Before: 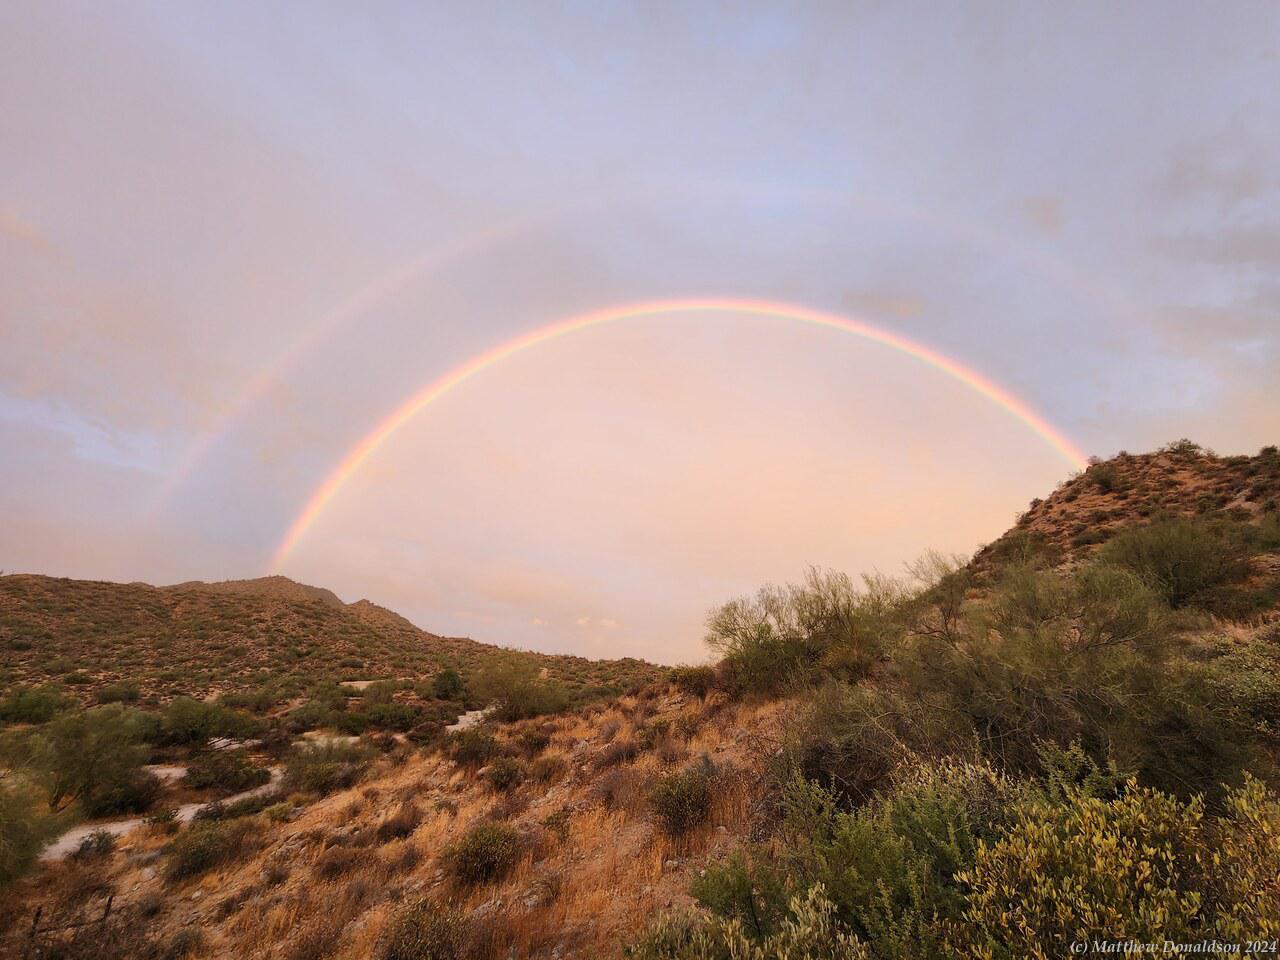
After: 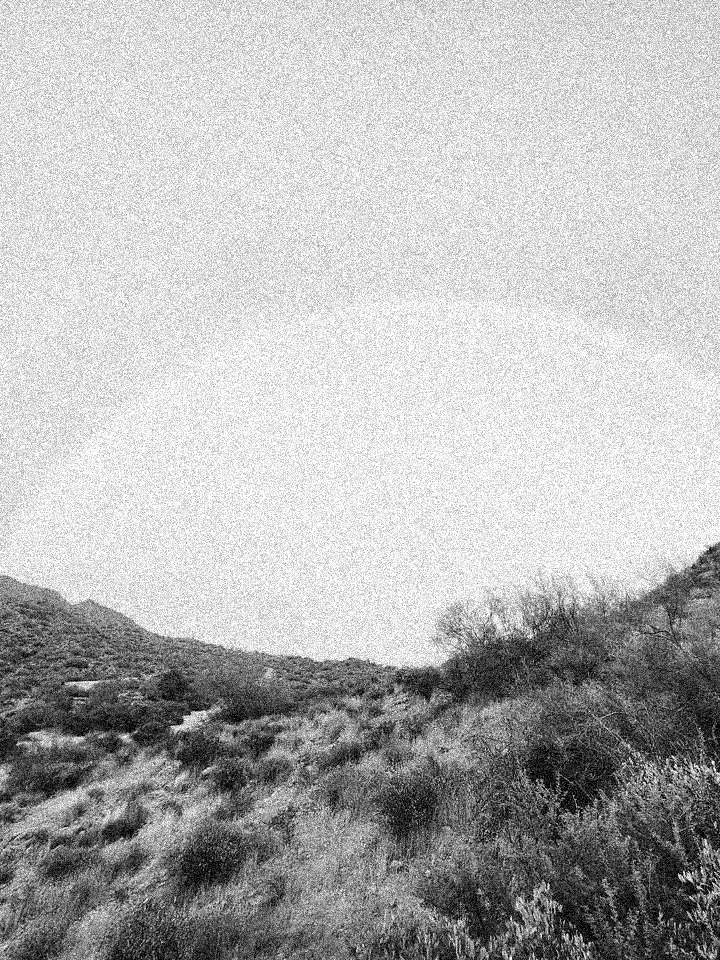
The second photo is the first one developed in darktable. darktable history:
crop: left 21.496%, right 22.254%
grain: coarseness 3.75 ISO, strength 100%, mid-tones bias 0%
base curve: curves: ch0 [(0, 0) (0.028, 0.03) (0.121, 0.232) (0.46, 0.748) (0.859, 0.968) (1, 1)]
monochrome: a 32, b 64, size 2.3
